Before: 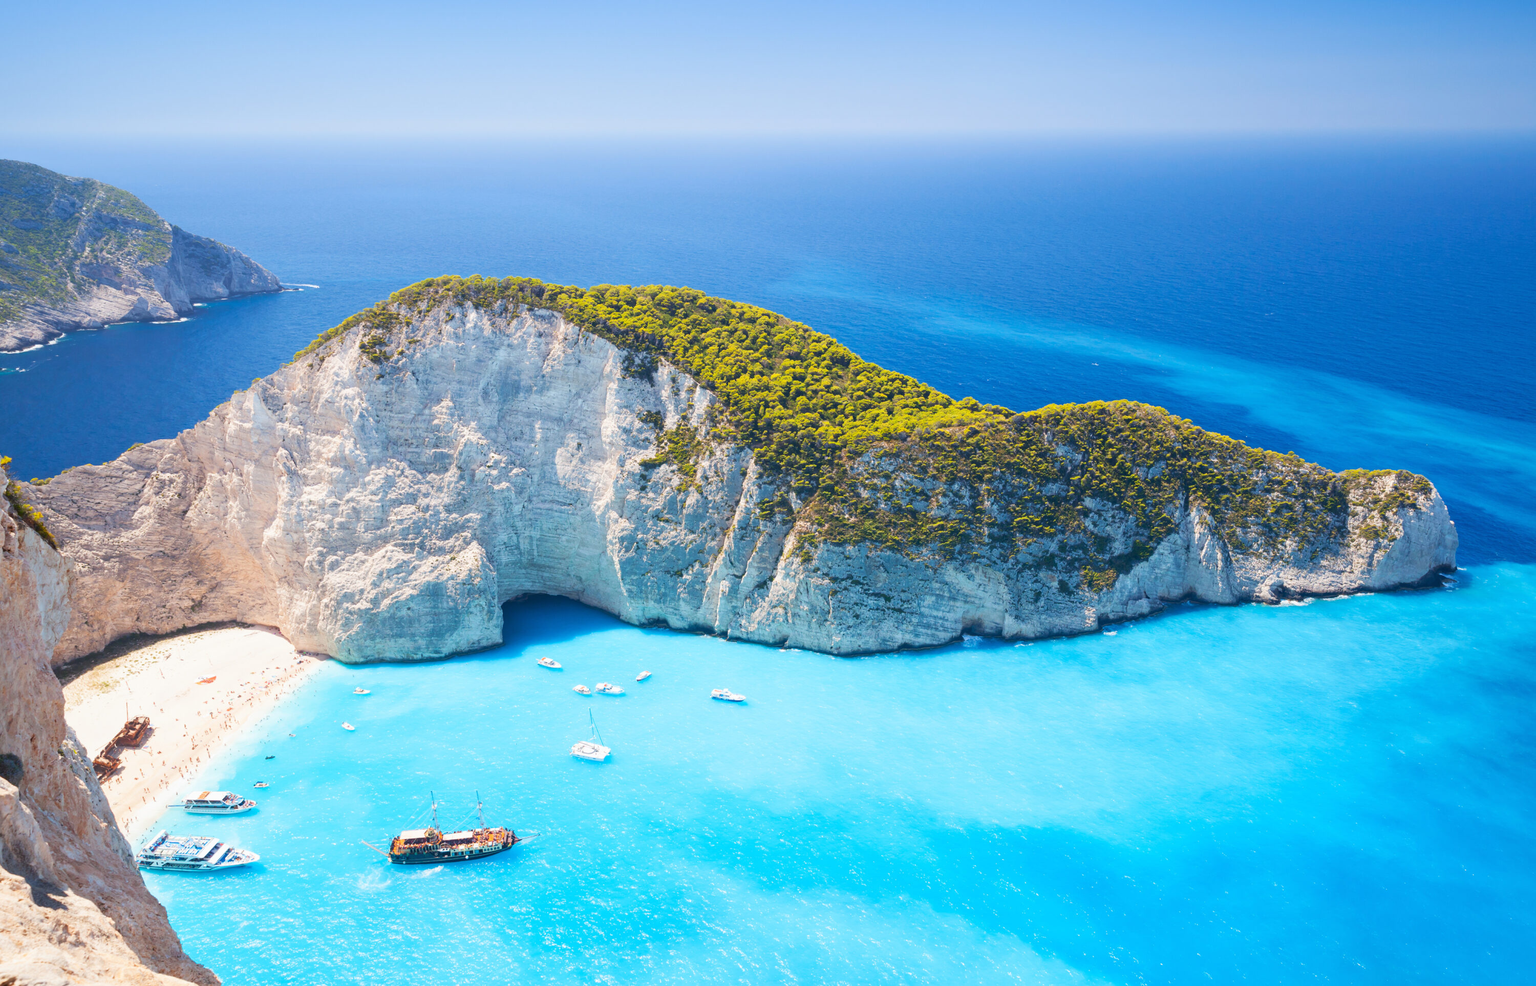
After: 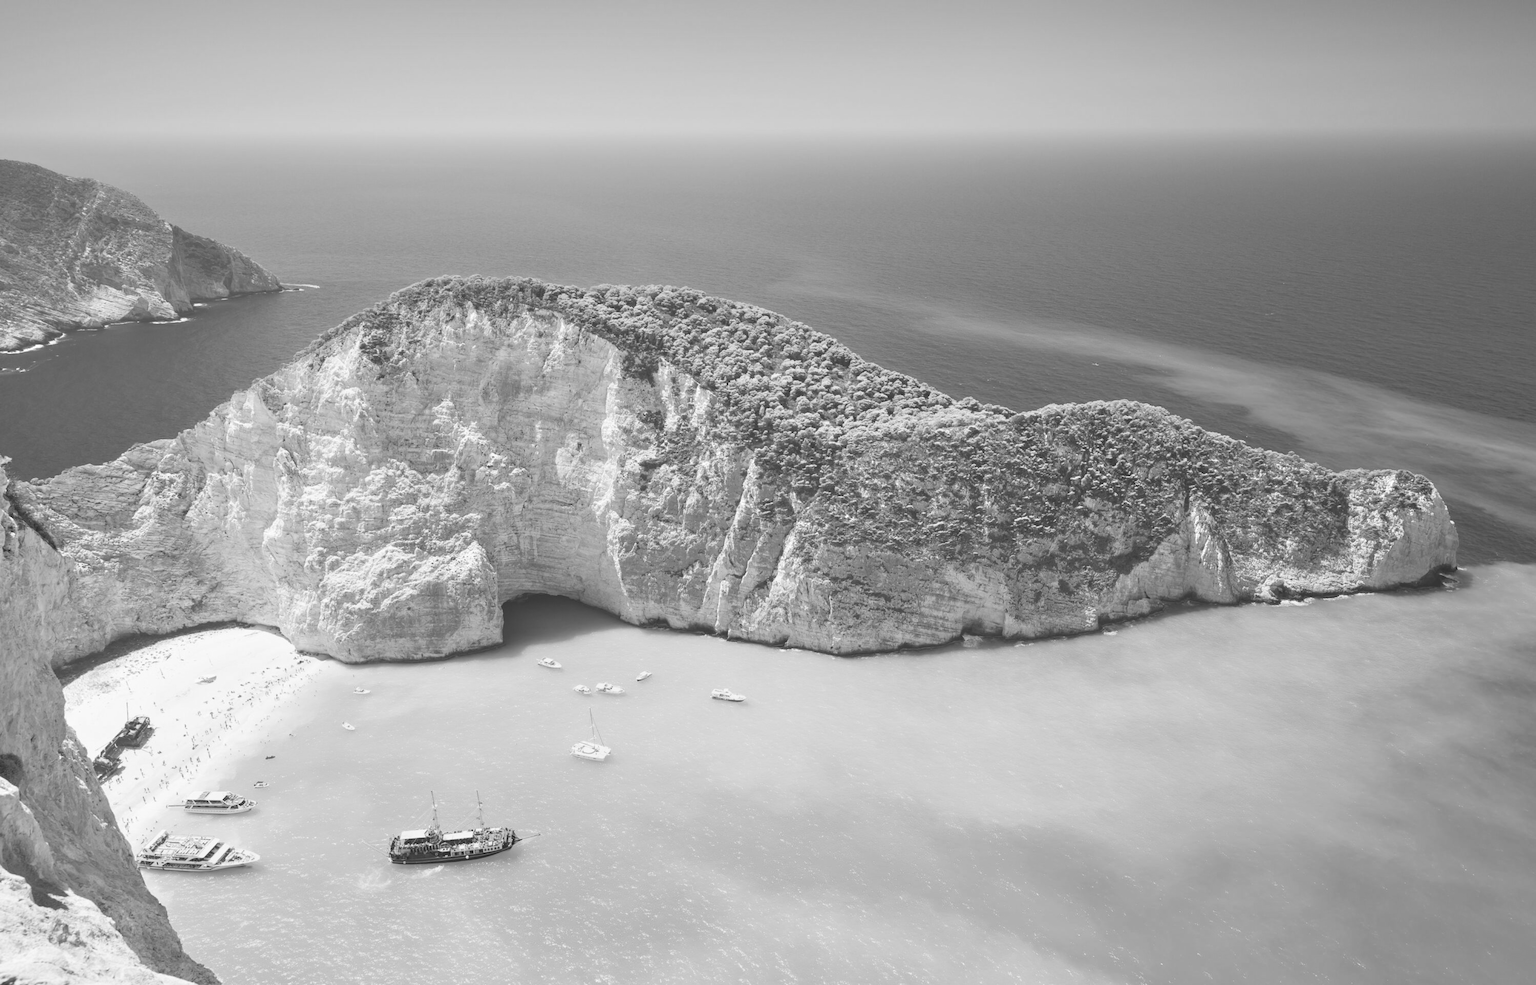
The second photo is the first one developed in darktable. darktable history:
color balance rgb: global vibrance 20%
tone equalizer: -7 EV 0.15 EV, -6 EV 0.6 EV, -5 EV 1.15 EV, -4 EV 1.33 EV, -3 EV 1.15 EV, -2 EV 0.6 EV, -1 EV 0.15 EV, mask exposure compensation -0.5 EV
monochrome: a -6.99, b 35.61, size 1.4
